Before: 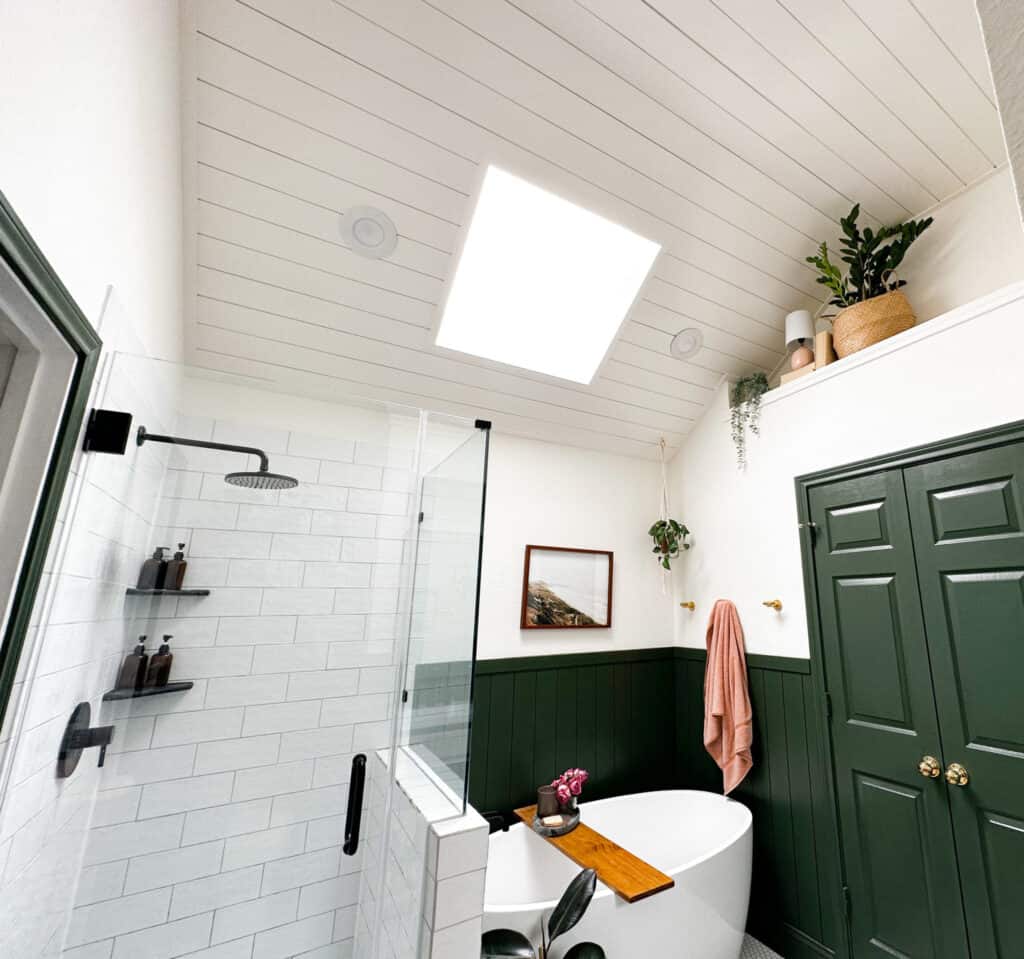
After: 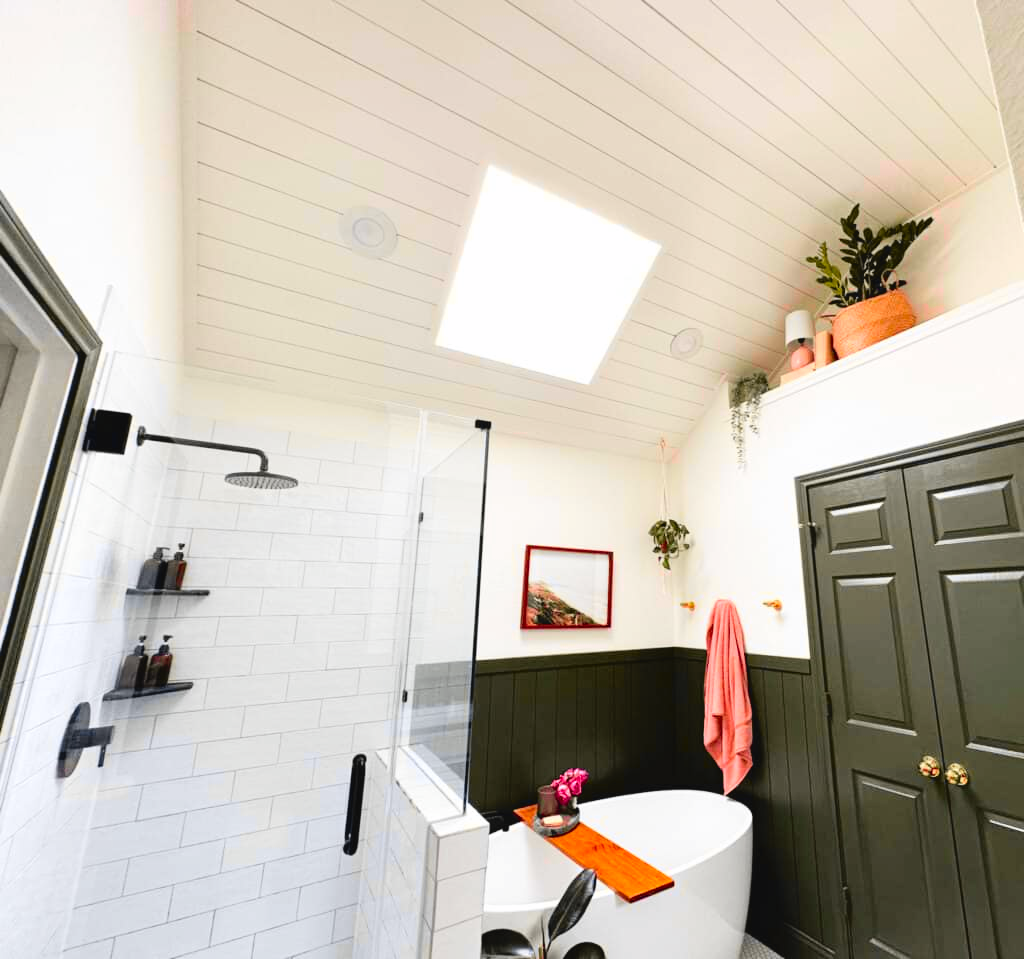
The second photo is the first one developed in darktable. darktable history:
contrast brightness saturation: brightness 0.09, saturation 0.19
tone curve: curves: ch0 [(0, 0.036) (0.119, 0.115) (0.466, 0.498) (0.715, 0.767) (0.817, 0.865) (1, 0.998)]; ch1 [(0, 0) (0.377, 0.424) (0.442, 0.491) (0.487, 0.498) (0.514, 0.512) (0.536, 0.577) (0.66, 0.724) (1, 1)]; ch2 [(0, 0) (0.38, 0.405) (0.463, 0.443) (0.492, 0.486) (0.526, 0.541) (0.578, 0.598) (1, 1)], color space Lab, independent channels, preserve colors none
